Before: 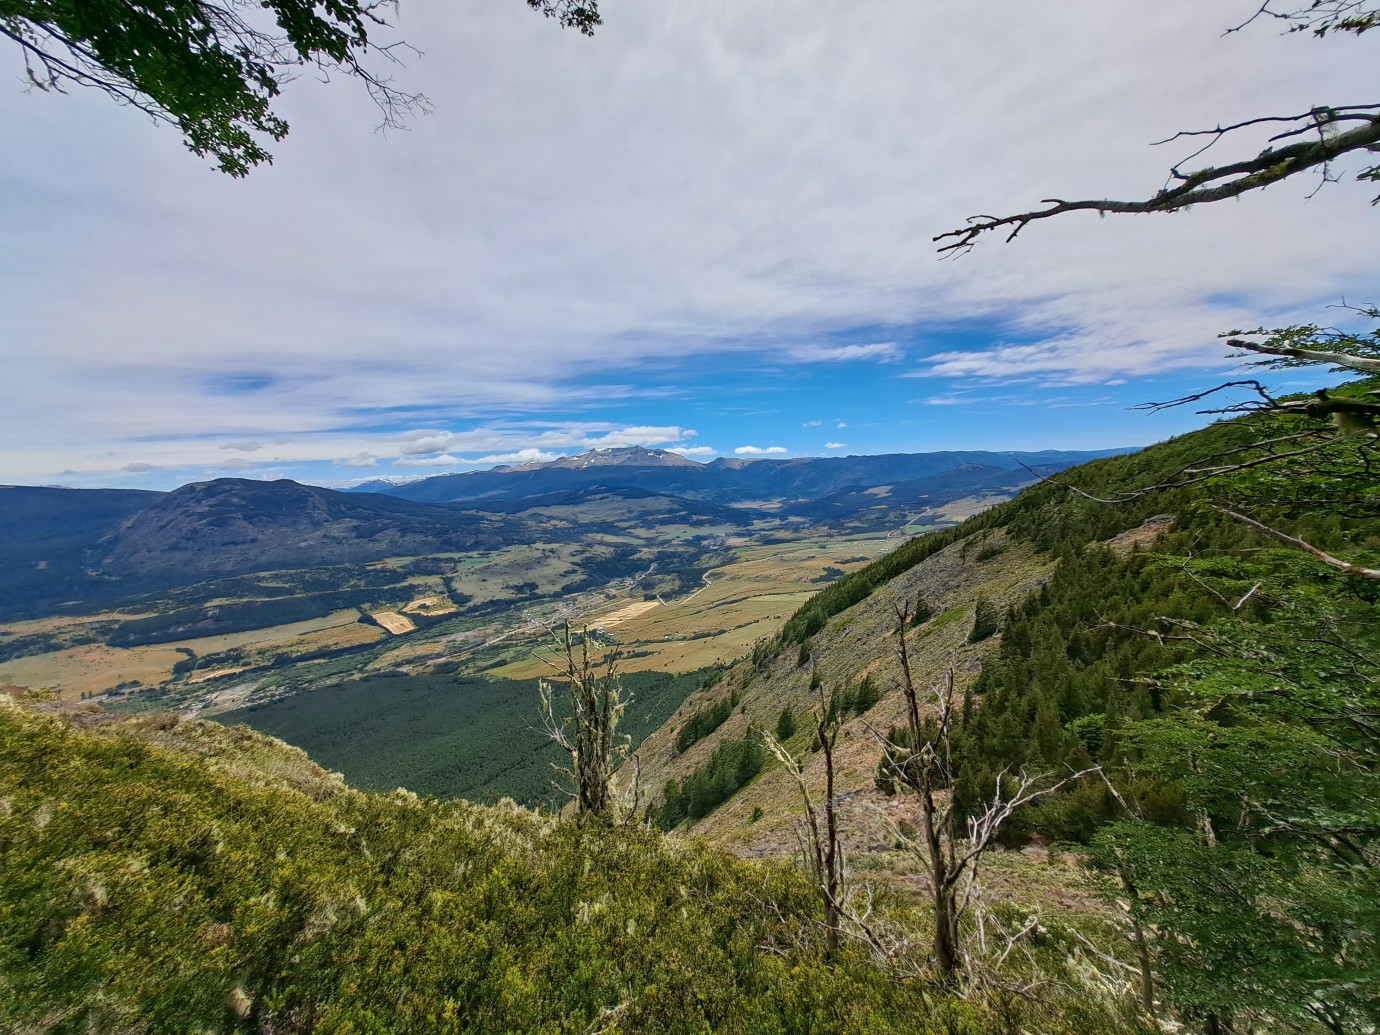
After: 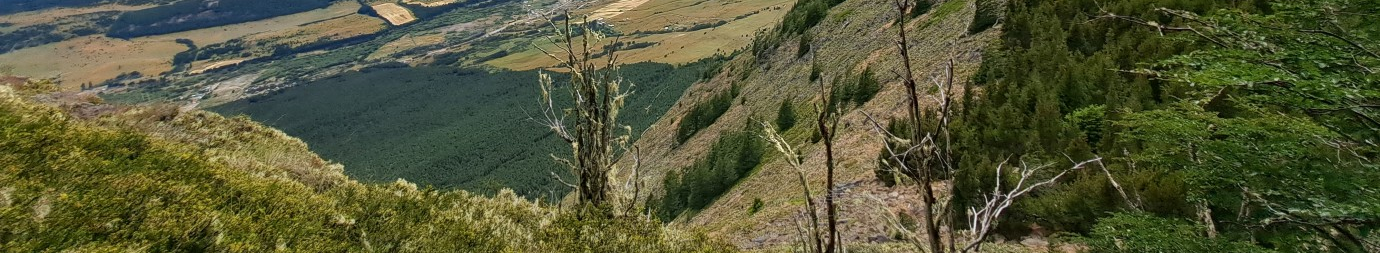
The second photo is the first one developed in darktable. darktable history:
crop and rotate: top 58.905%, bottom 16.623%
